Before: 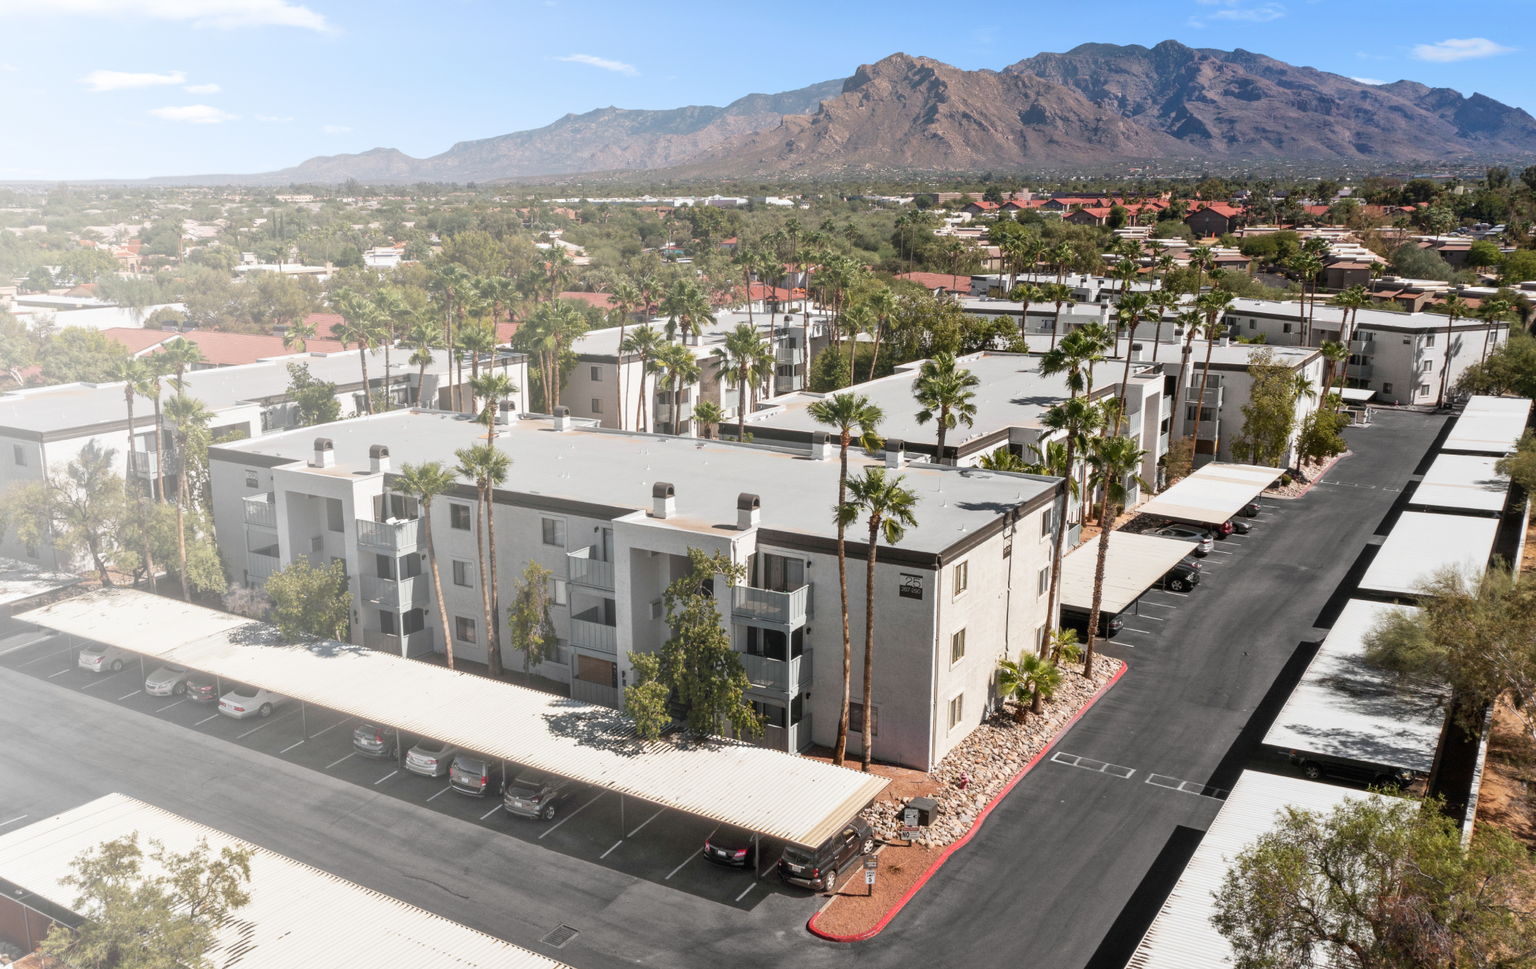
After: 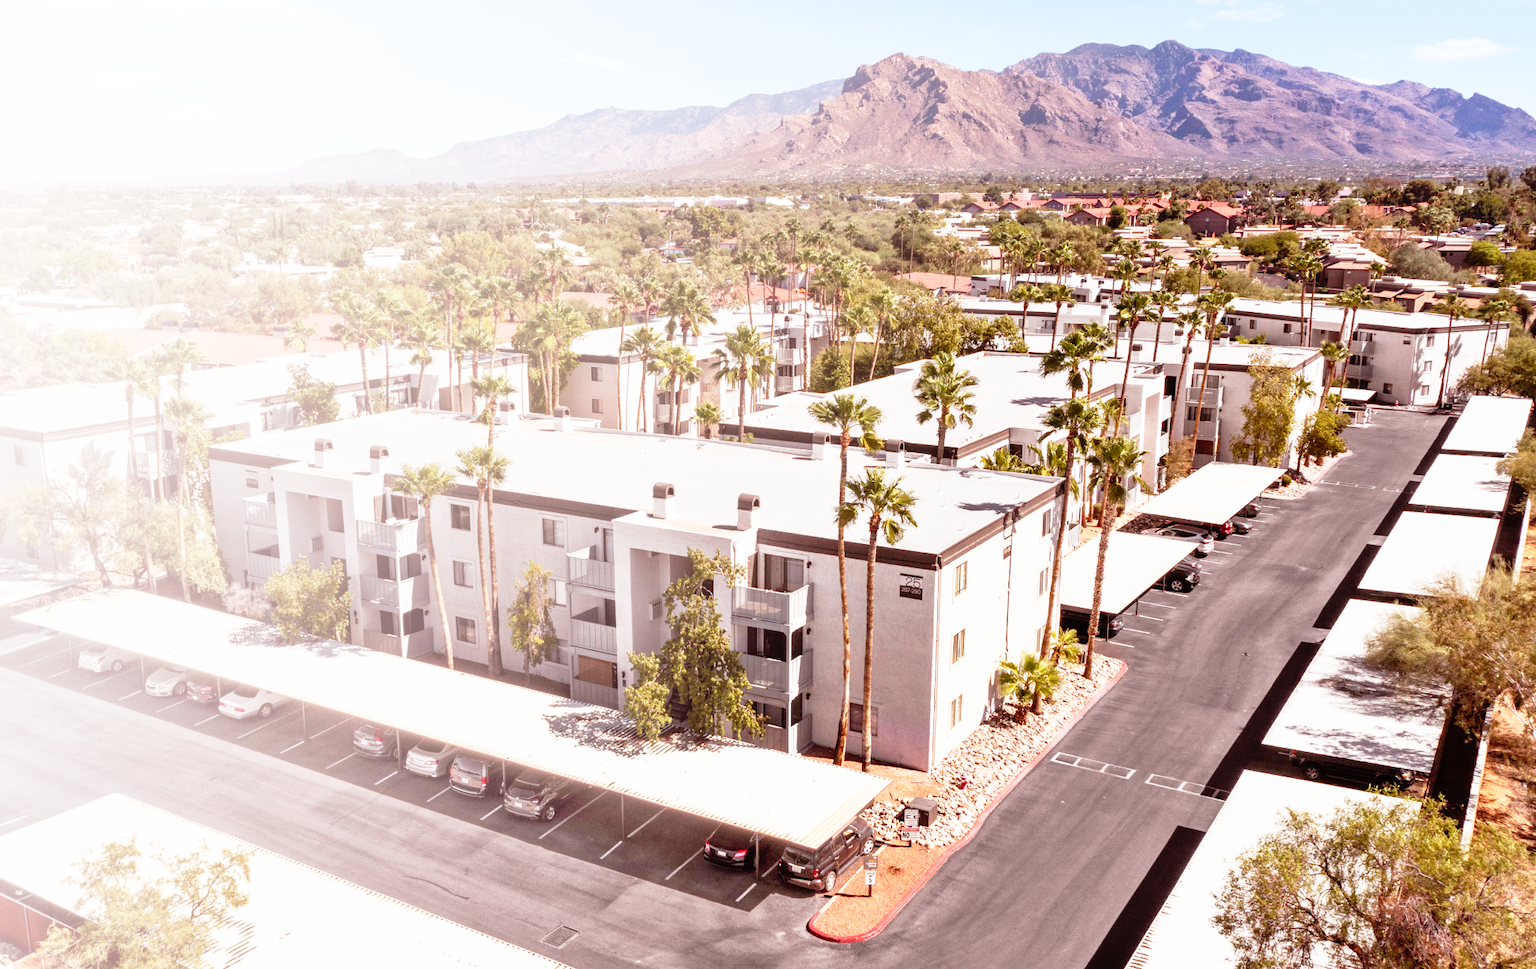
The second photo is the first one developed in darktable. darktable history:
base curve: curves: ch0 [(0, 0) (0.012, 0.01) (0.073, 0.168) (0.31, 0.711) (0.645, 0.957) (1, 1)], preserve colors none
rgb levels: mode RGB, independent channels, levels [[0, 0.474, 1], [0, 0.5, 1], [0, 0.5, 1]]
